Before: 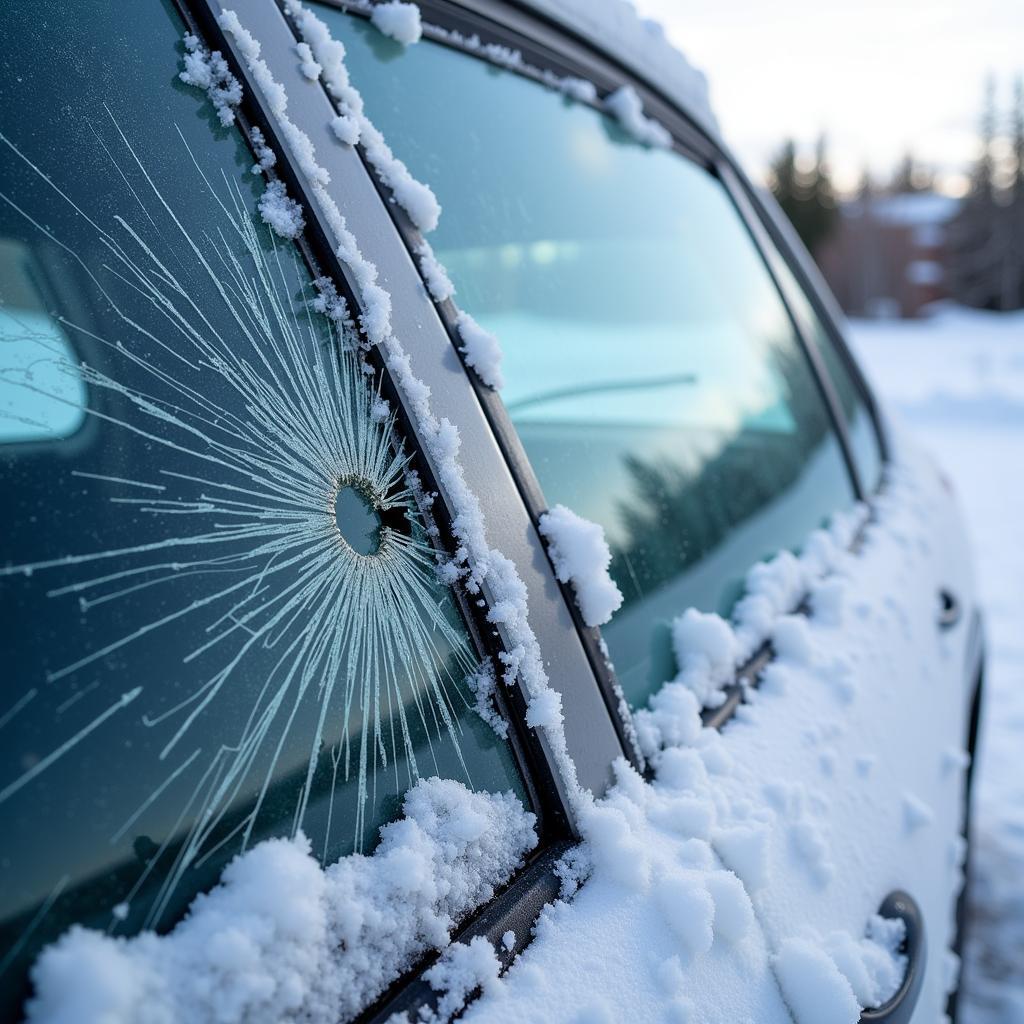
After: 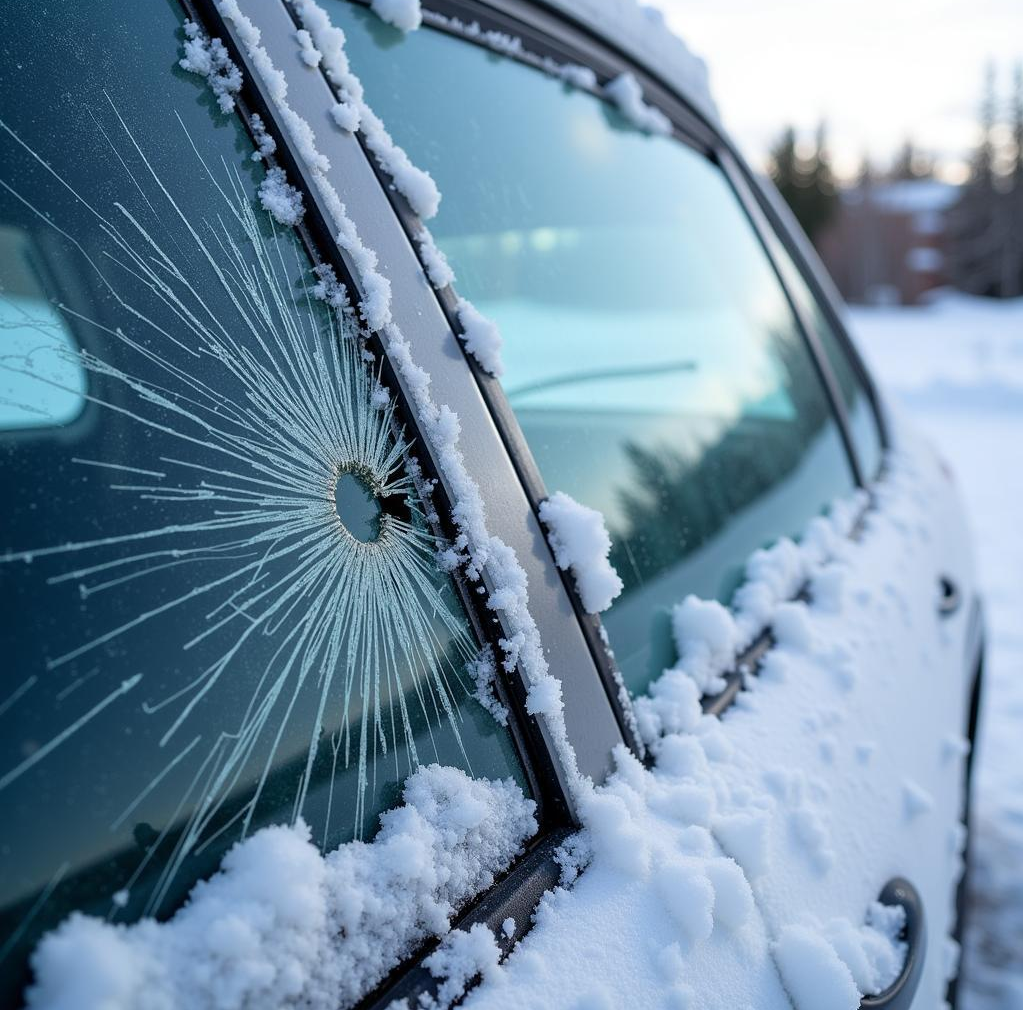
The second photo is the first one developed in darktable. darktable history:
crop: top 1.296%, right 0.073%
